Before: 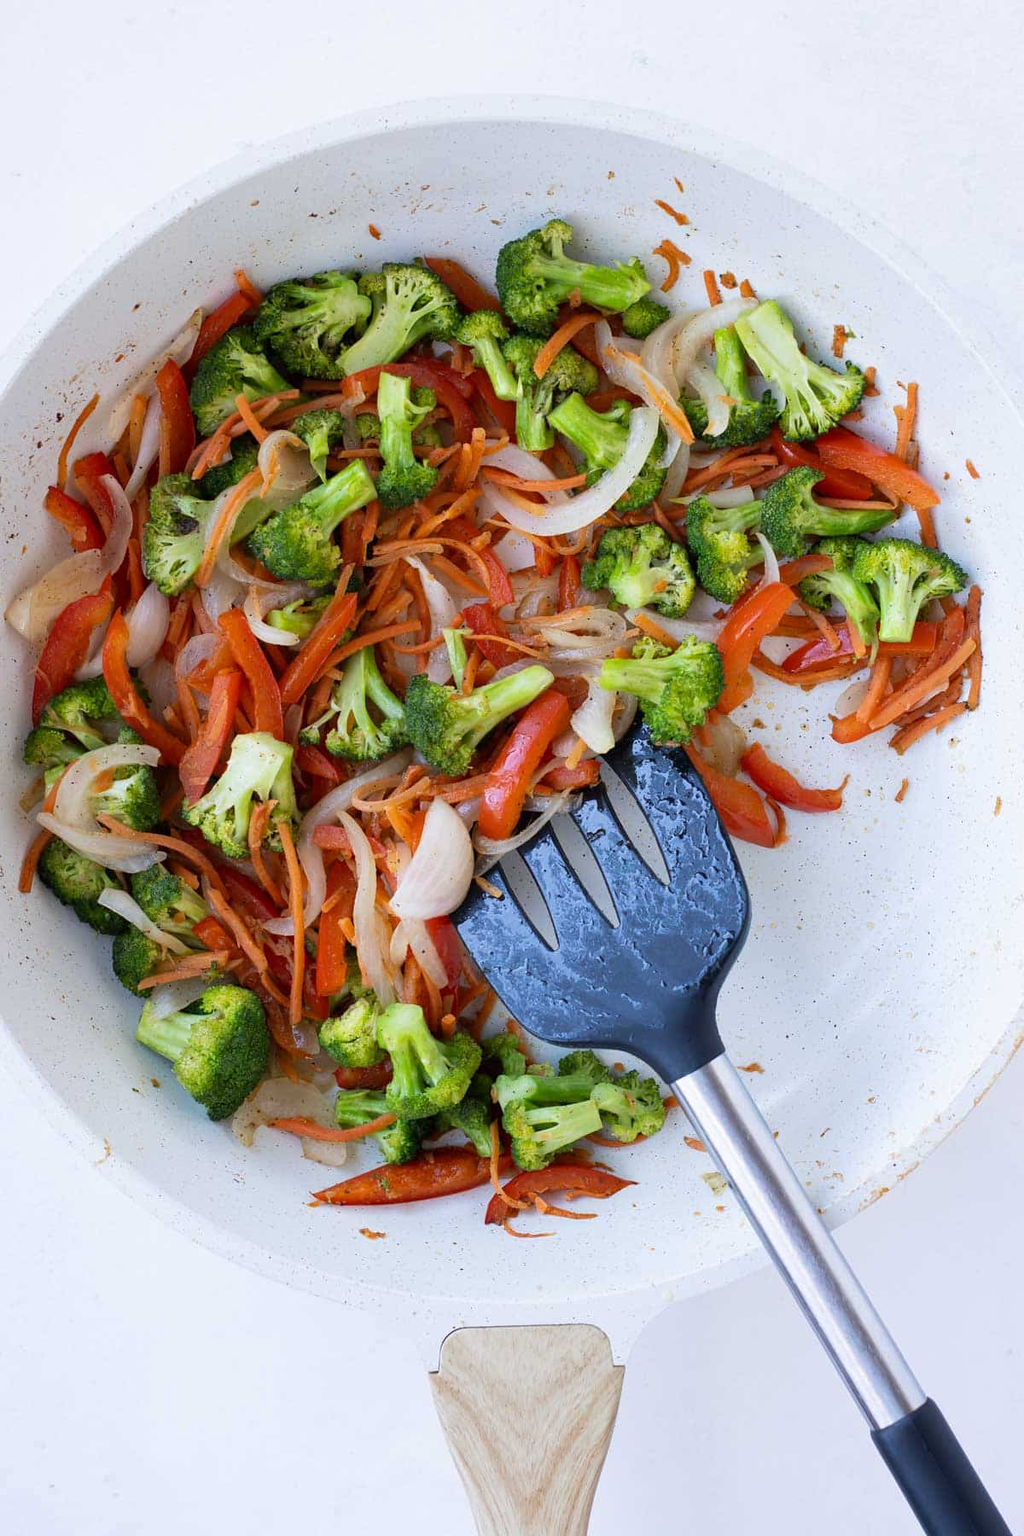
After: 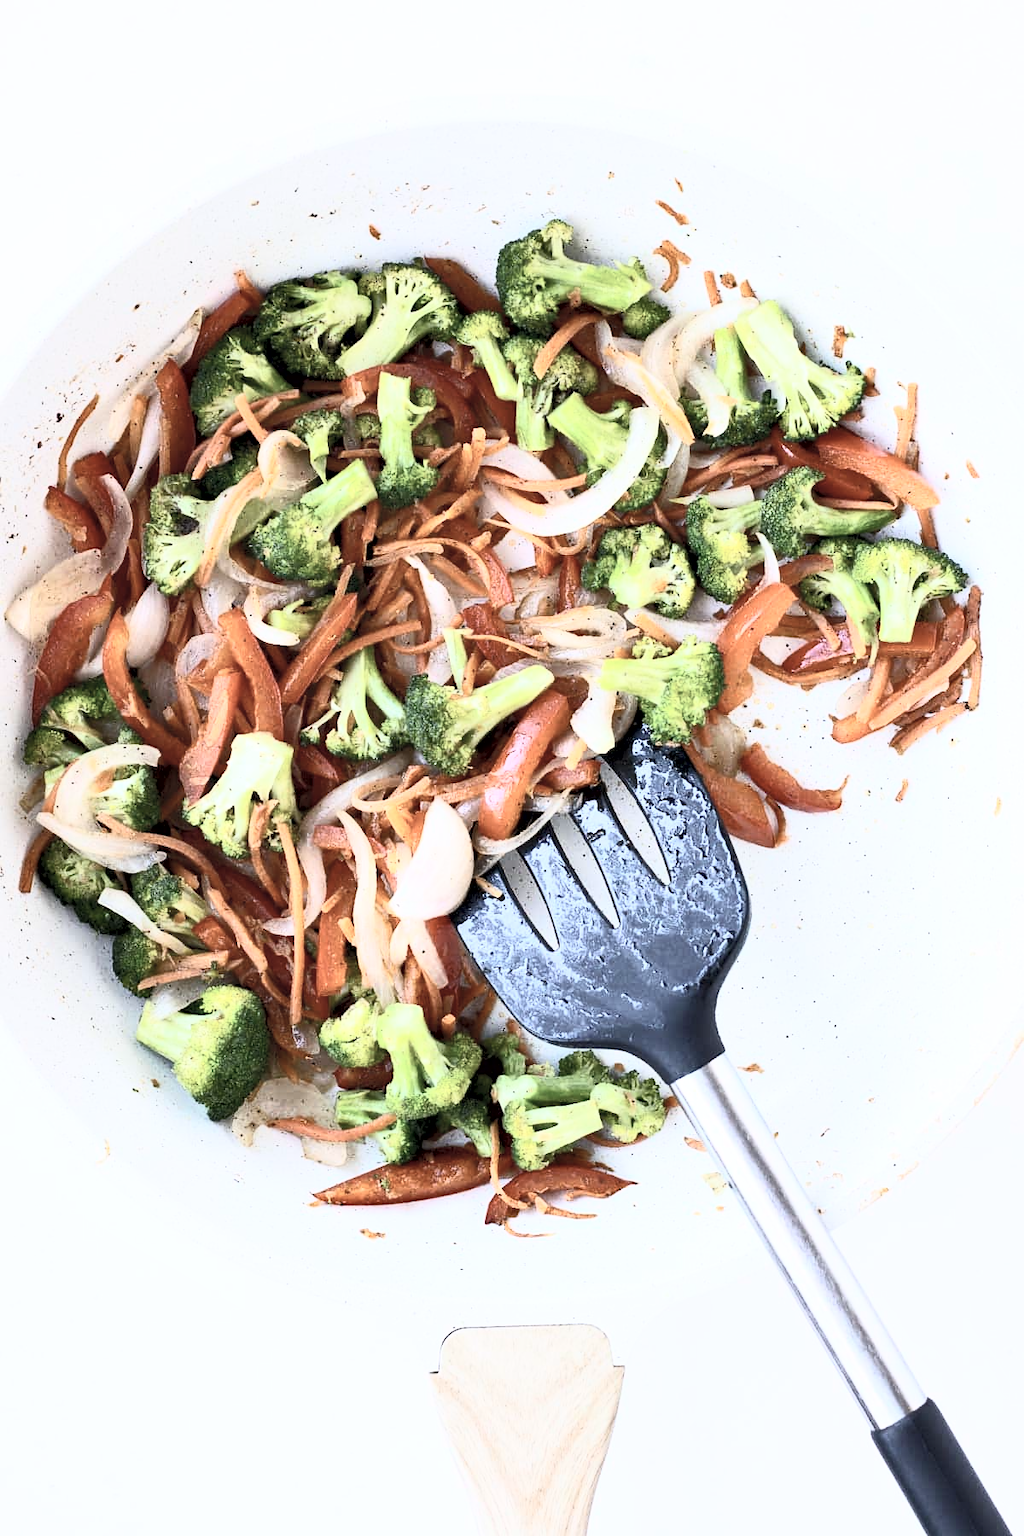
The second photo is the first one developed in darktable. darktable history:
exposure: compensate highlight preservation false
contrast equalizer: octaves 7, y [[0.6 ×6], [0.55 ×6], [0 ×6], [0 ×6], [0 ×6]], mix 0.3
contrast brightness saturation: contrast 0.57, brightness 0.57, saturation -0.34
